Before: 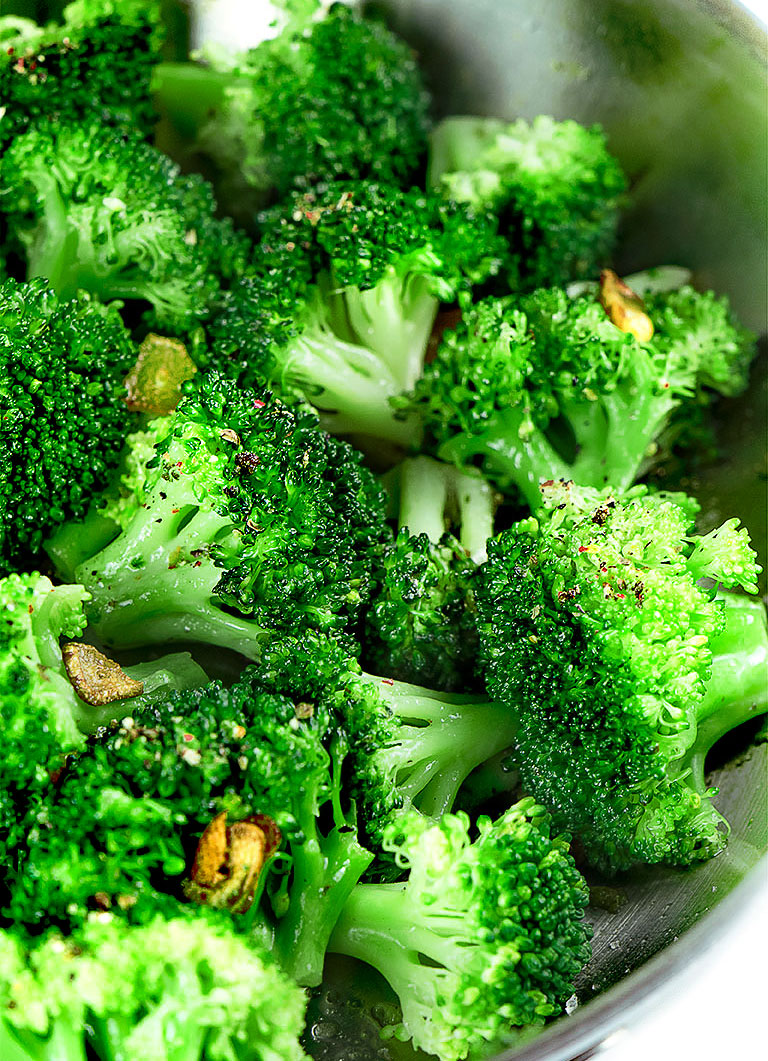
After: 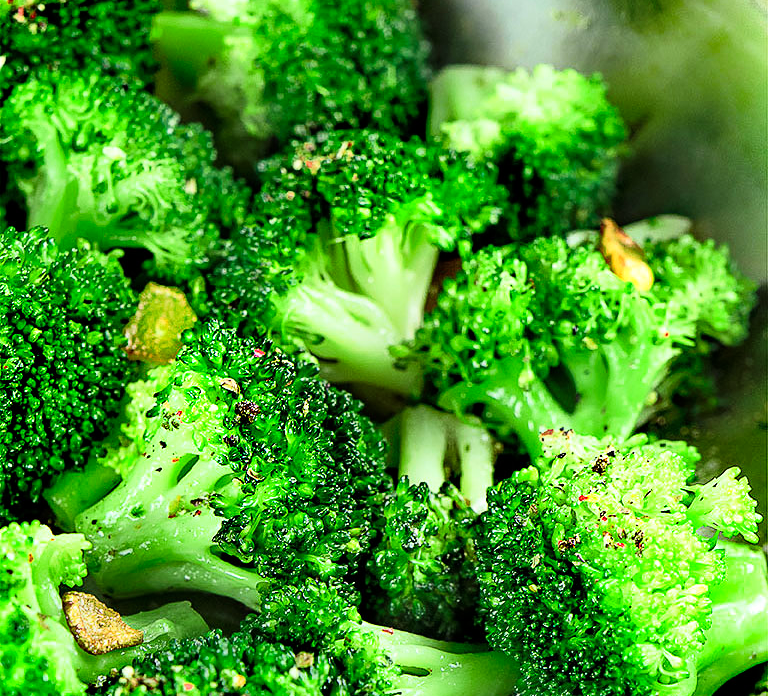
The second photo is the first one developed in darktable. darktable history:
tone curve: curves: ch0 [(0, 0) (0.004, 0.001) (0.133, 0.132) (0.325, 0.395) (0.455, 0.565) (0.832, 0.925) (1, 1)], color space Lab, linked channels, preserve colors none
crop and rotate: top 4.848%, bottom 29.503%
